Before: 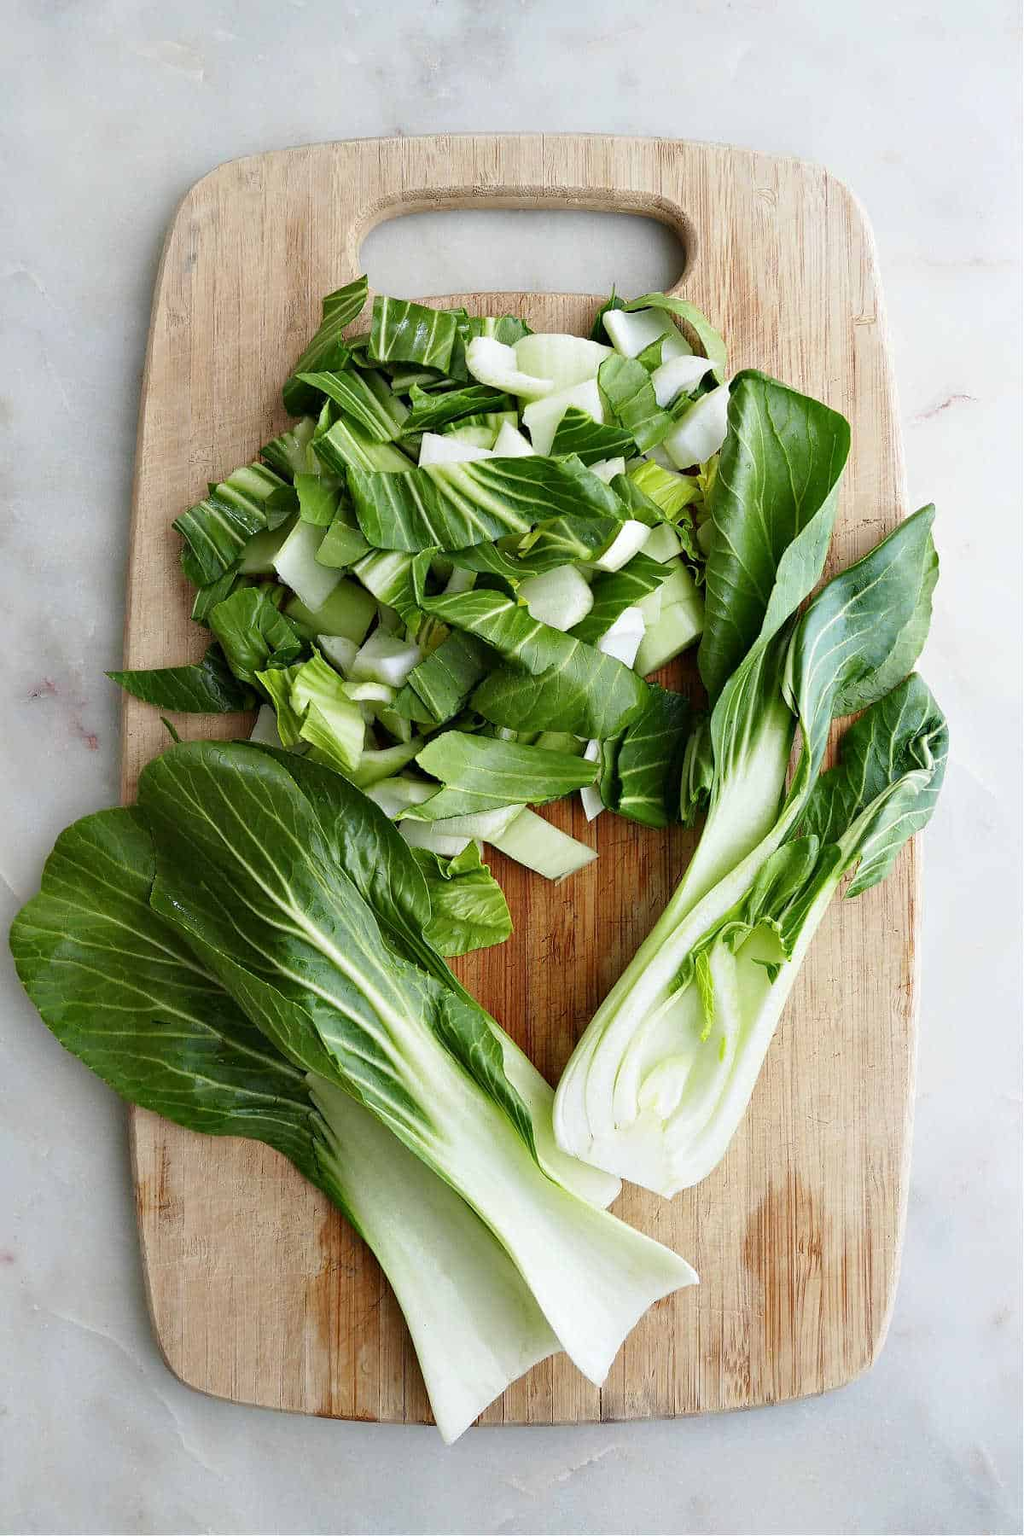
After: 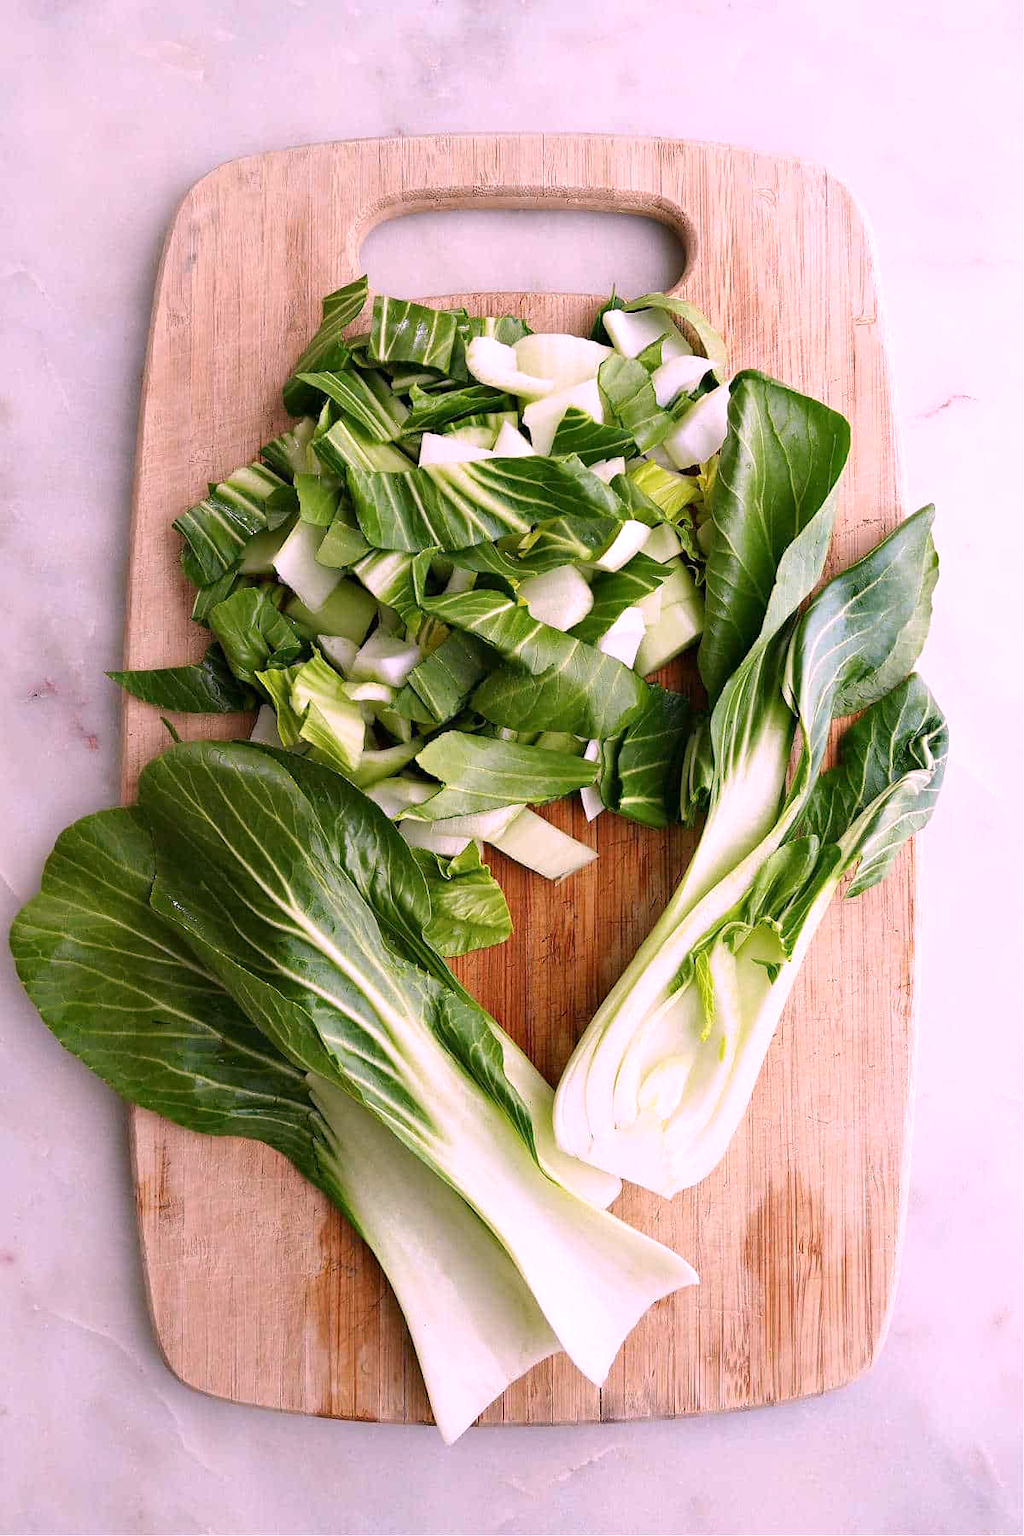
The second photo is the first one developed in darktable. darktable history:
white balance: red 1.188, blue 1.11
exposure: exposure 0.014 EV, compensate highlight preservation false
